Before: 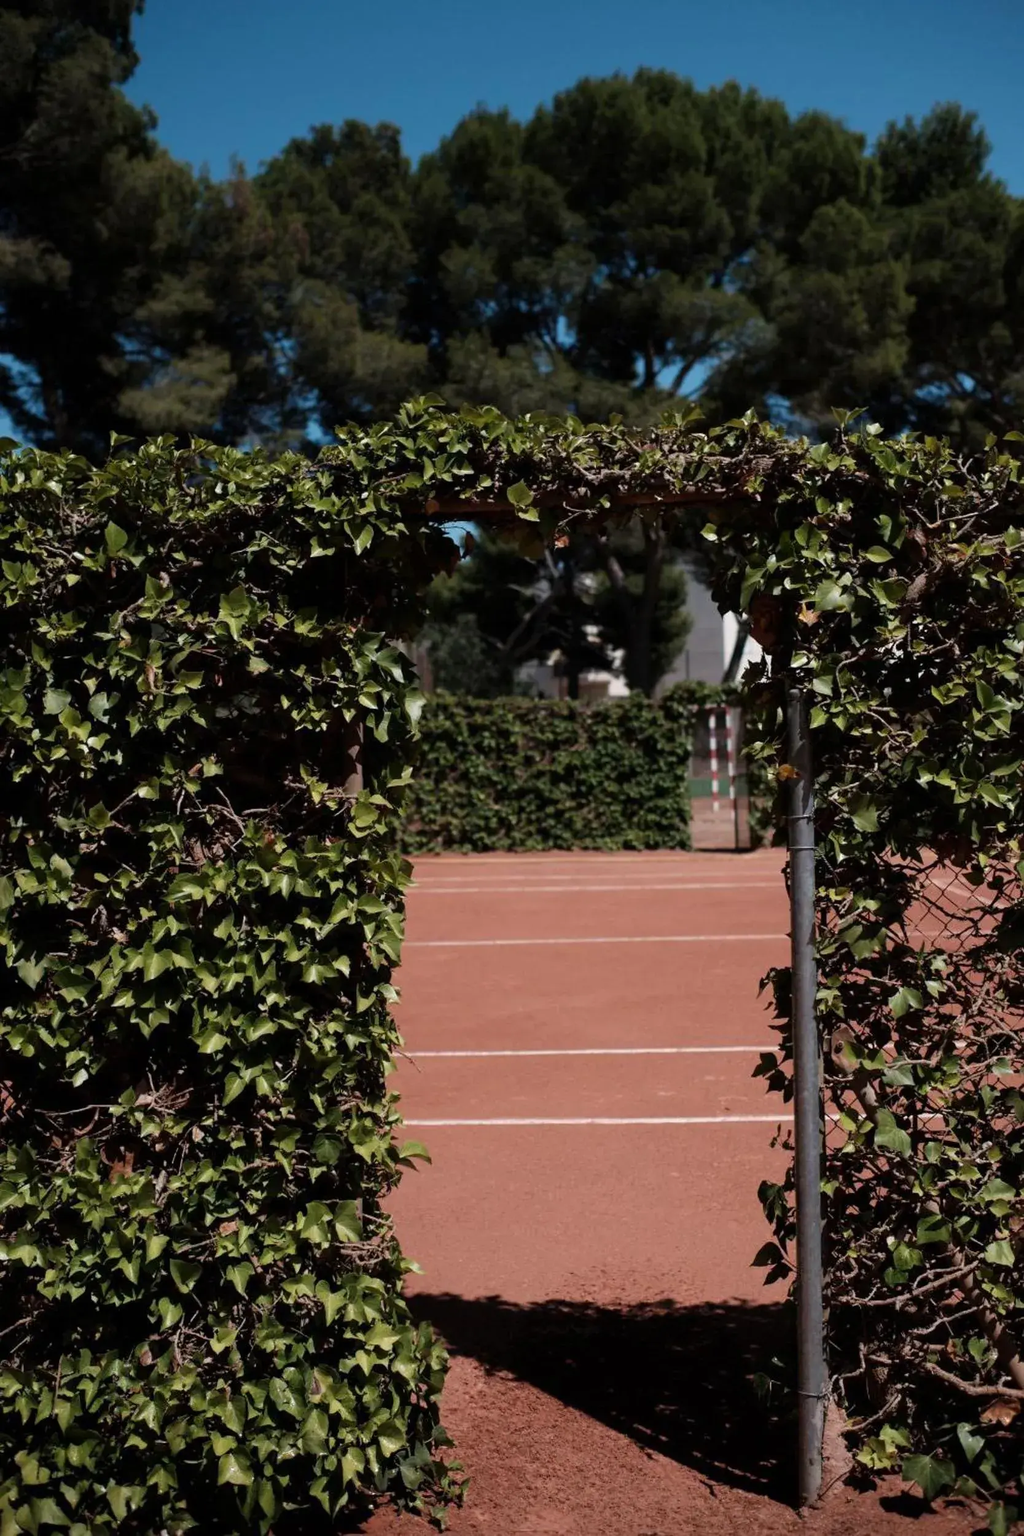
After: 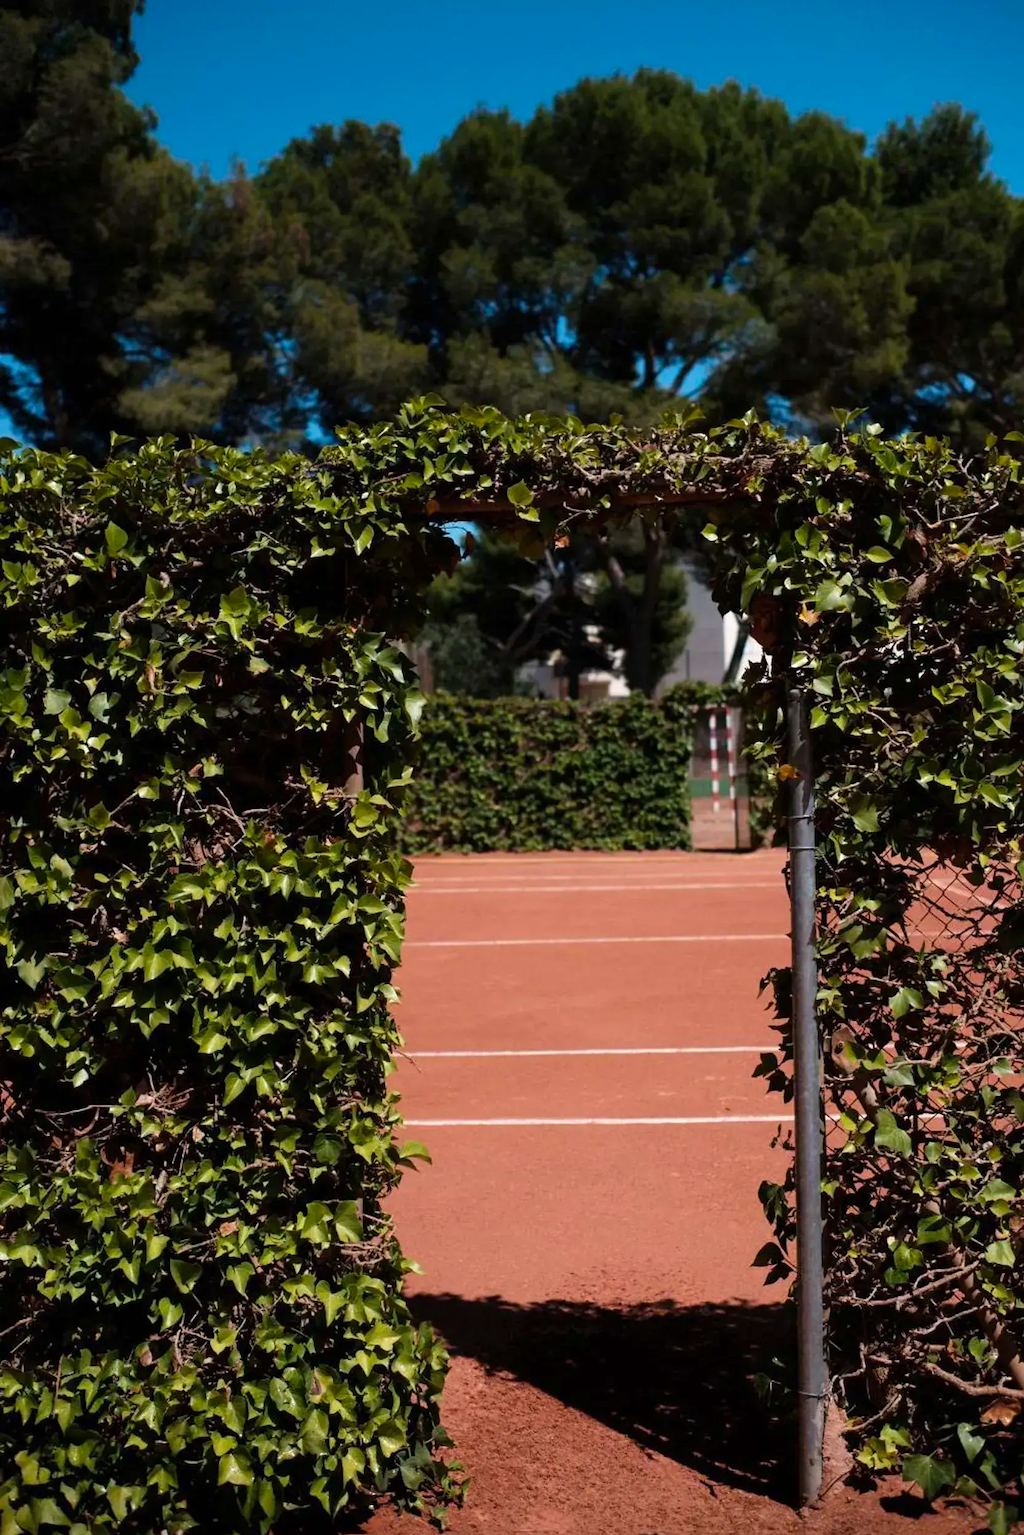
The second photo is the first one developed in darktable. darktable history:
color balance rgb: perceptual saturation grading › global saturation 0.997%, global vibrance 45.762%
exposure: exposure 0.266 EV, compensate highlight preservation false
